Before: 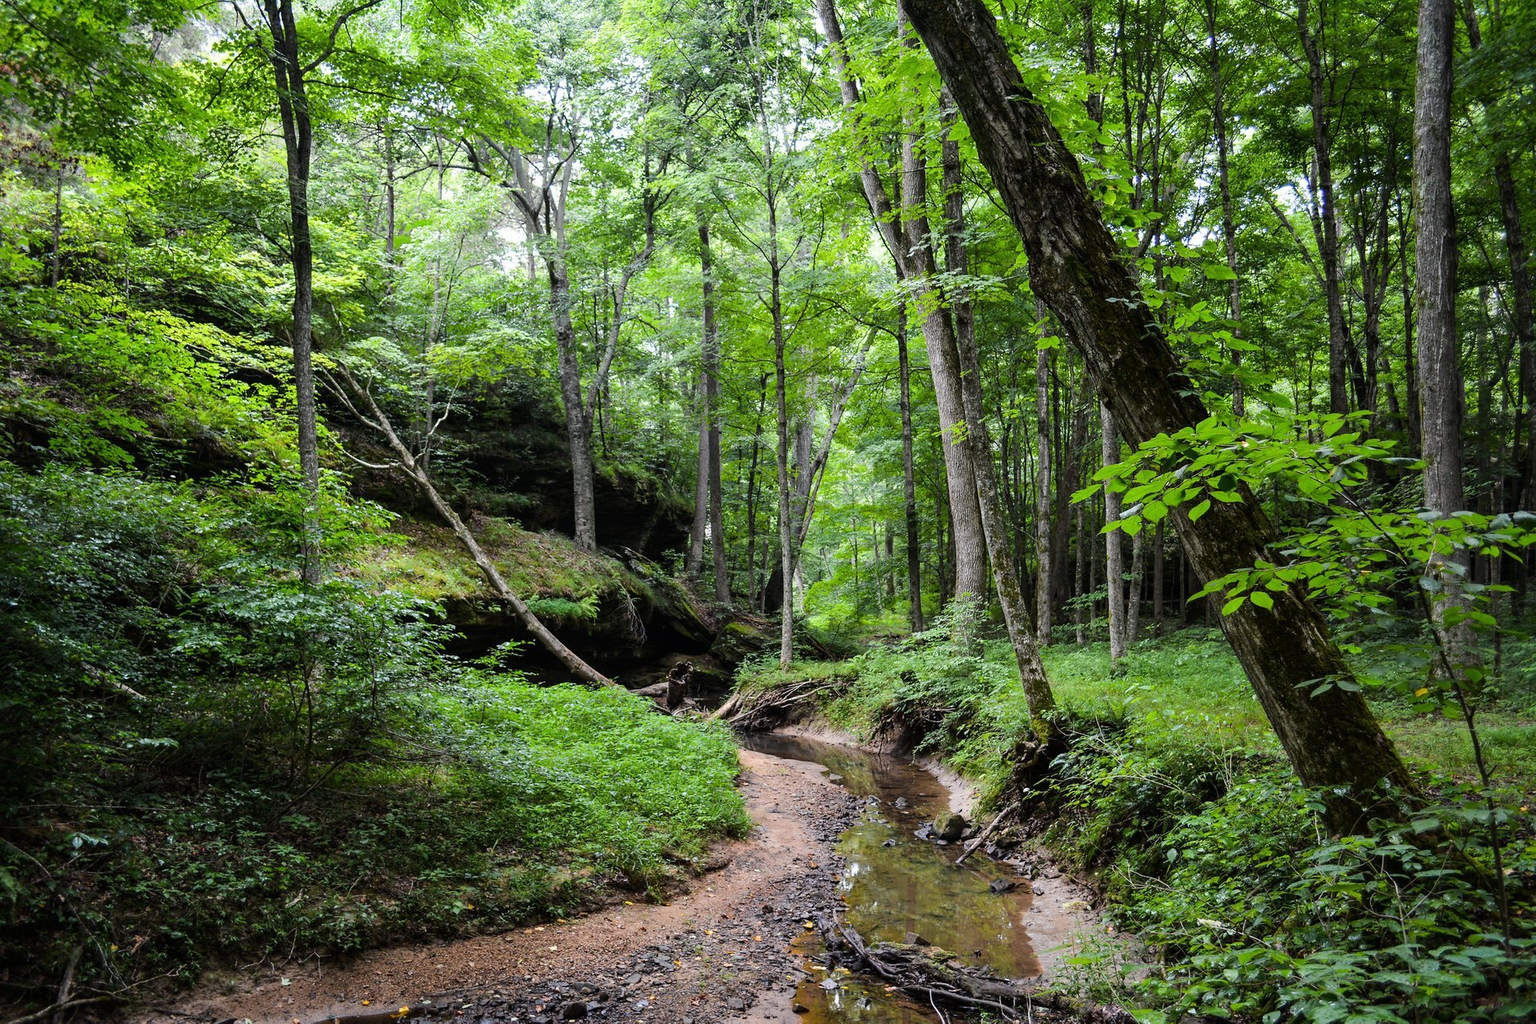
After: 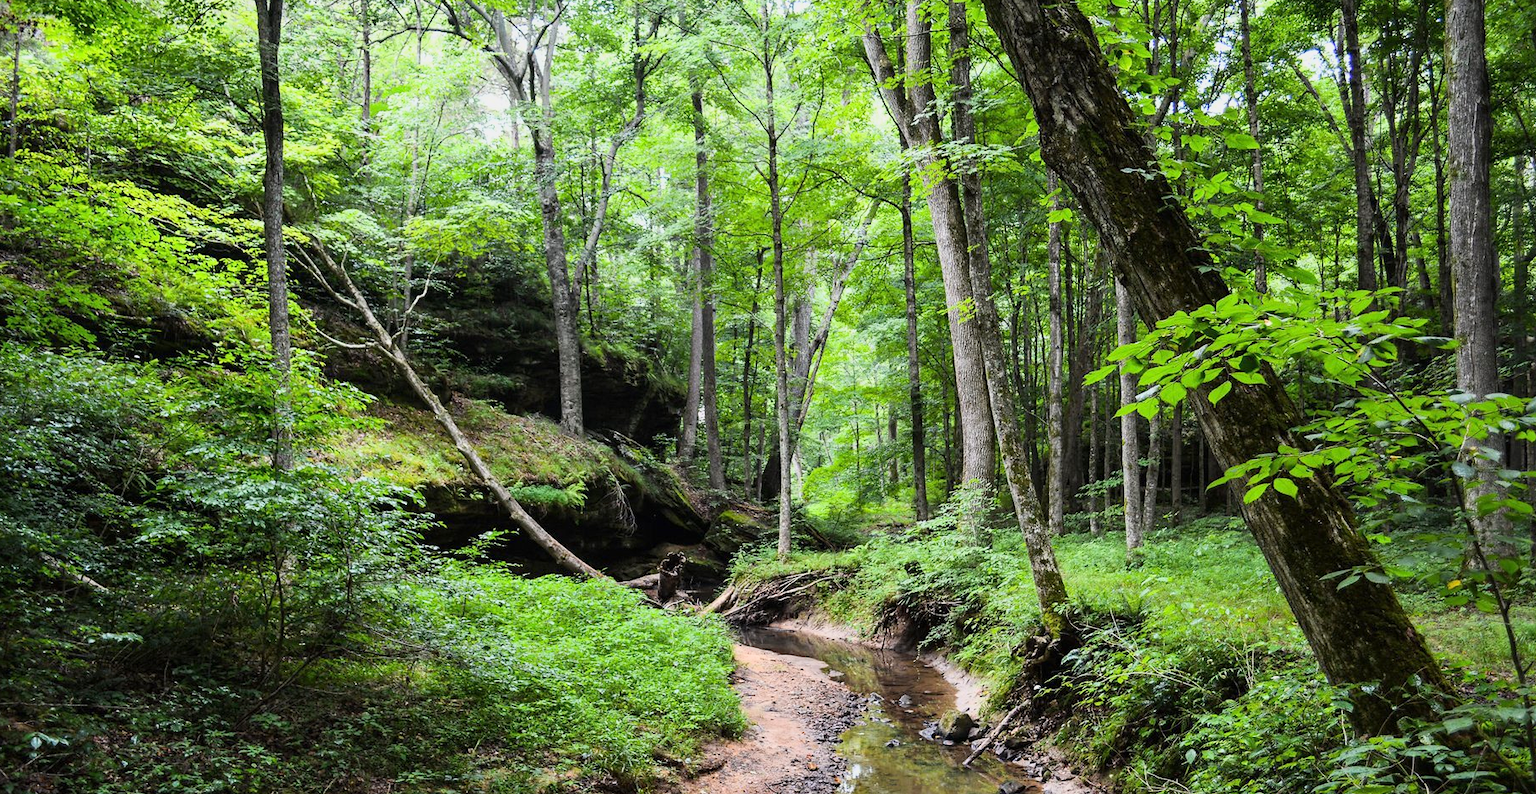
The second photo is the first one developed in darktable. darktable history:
base curve: curves: ch0 [(0, 0) (0.088, 0.125) (0.176, 0.251) (0.354, 0.501) (0.613, 0.749) (1, 0.877)]
crop and rotate: left 2.855%, top 13.572%, right 2.309%, bottom 12.882%
